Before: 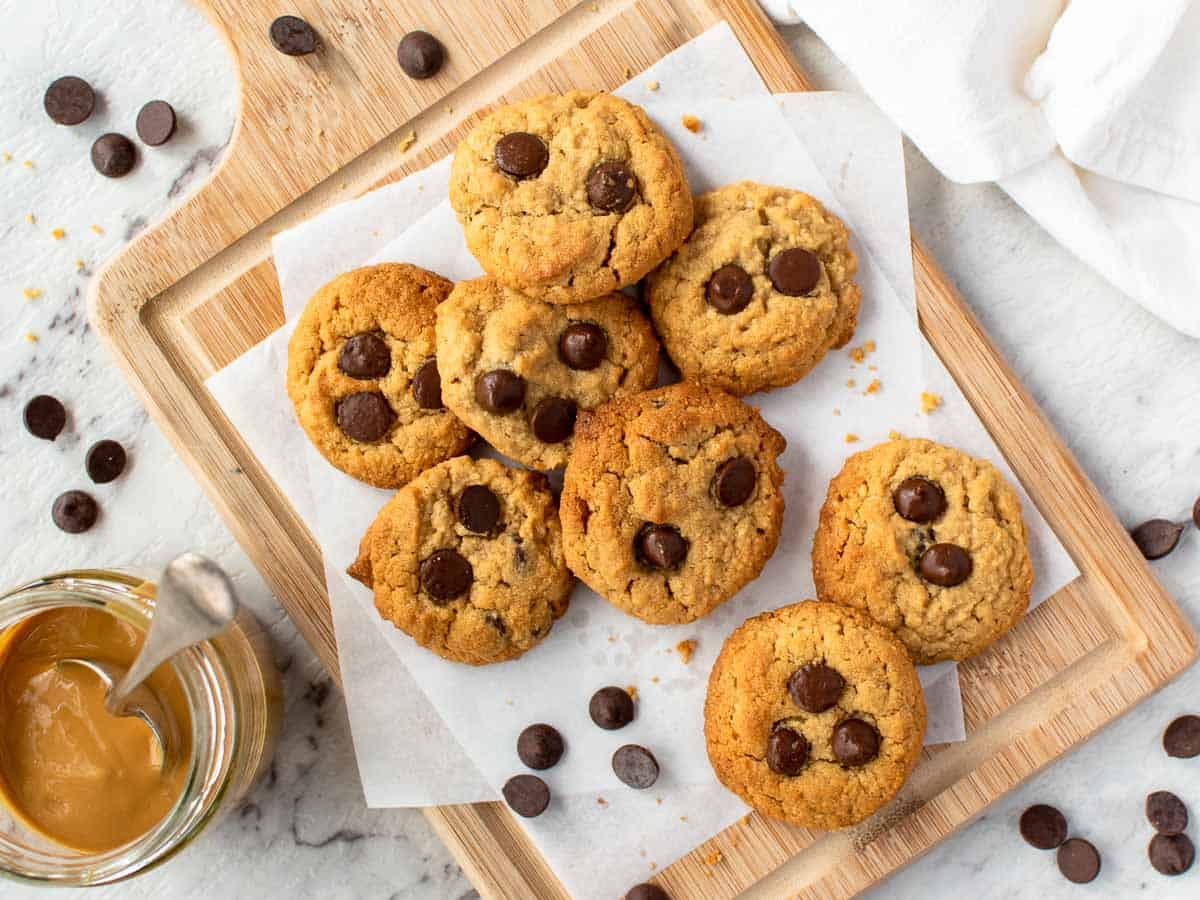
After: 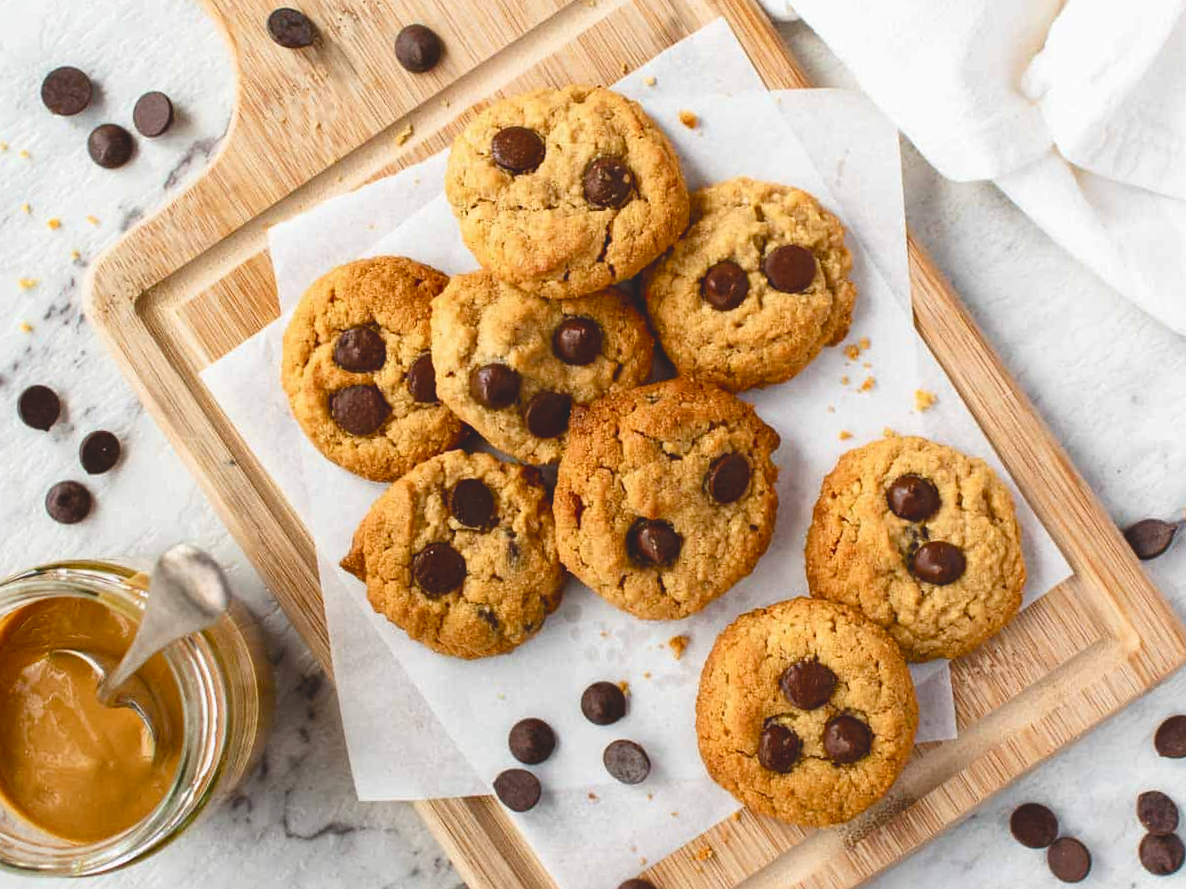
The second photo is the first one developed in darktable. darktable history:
crop and rotate: angle -0.498°
exposure: black level correction -0.023, exposure -0.035 EV, compensate highlight preservation false
color balance rgb: power › luminance -8.918%, perceptual saturation grading › global saturation 20%, perceptual saturation grading › highlights -25.391%, perceptual saturation grading › shadows 49.64%
contrast brightness saturation: contrast 0.104, brightness 0.011, saturation 0.018
